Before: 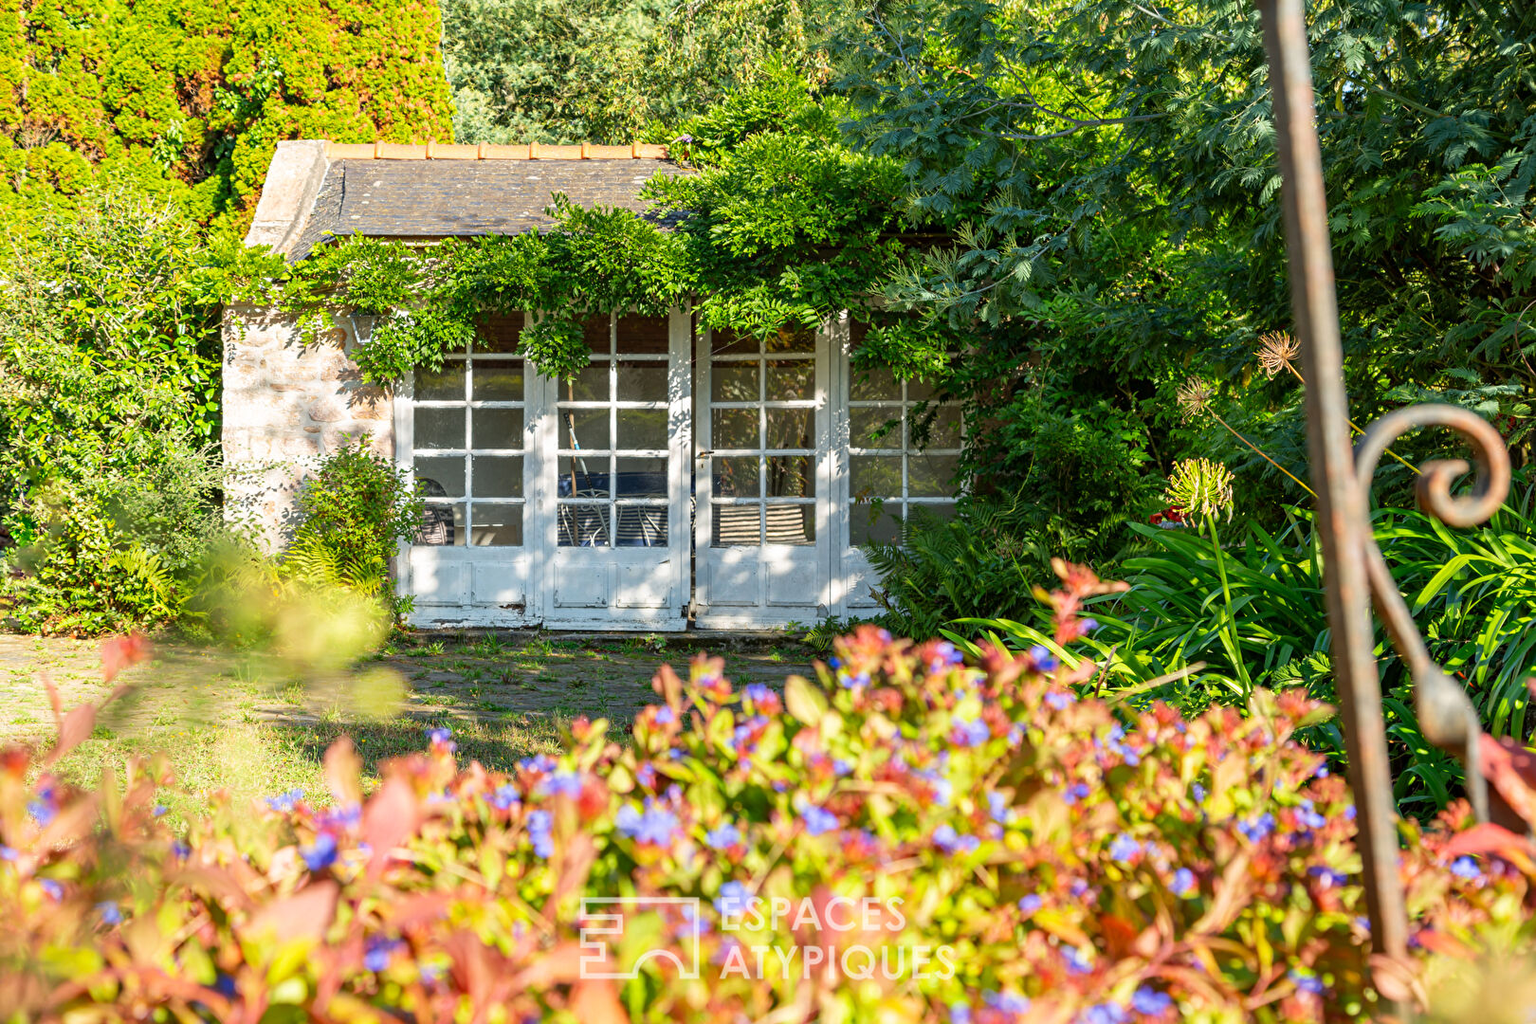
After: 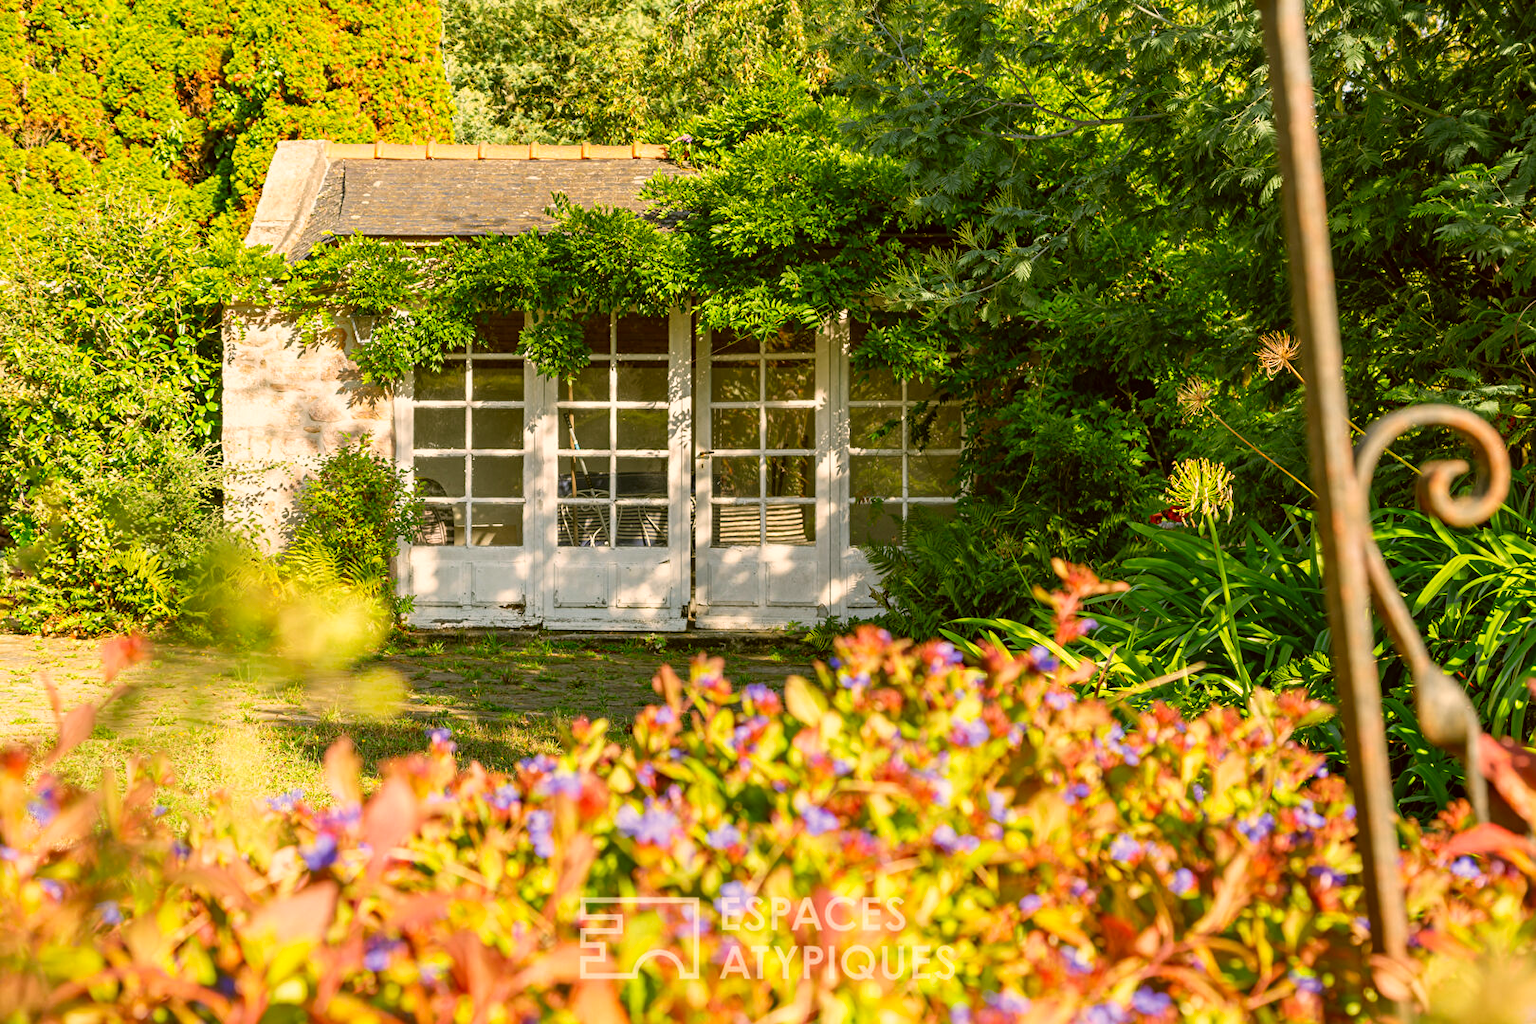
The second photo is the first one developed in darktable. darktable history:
color correction: highlights a* 8.98, highlights b* 15.01, shadows a* -0.495, shadows b* 26.15
